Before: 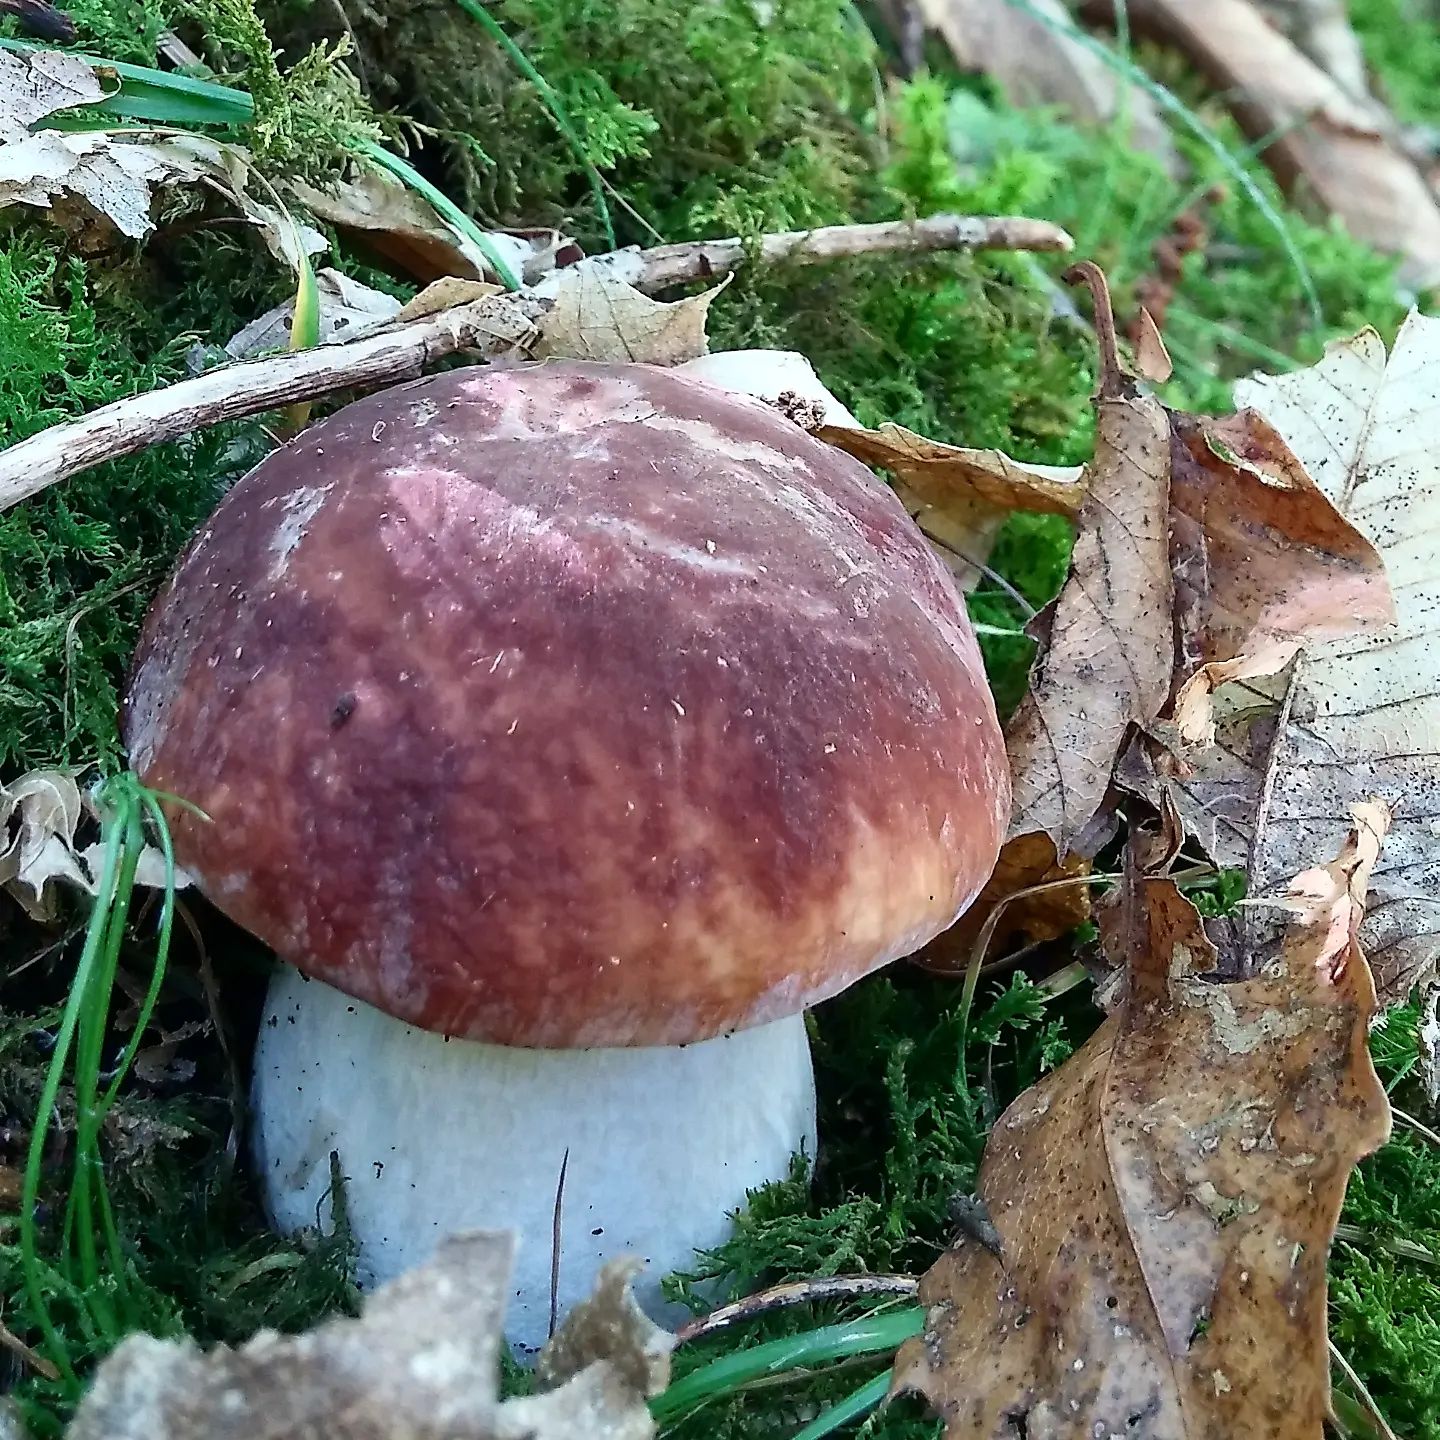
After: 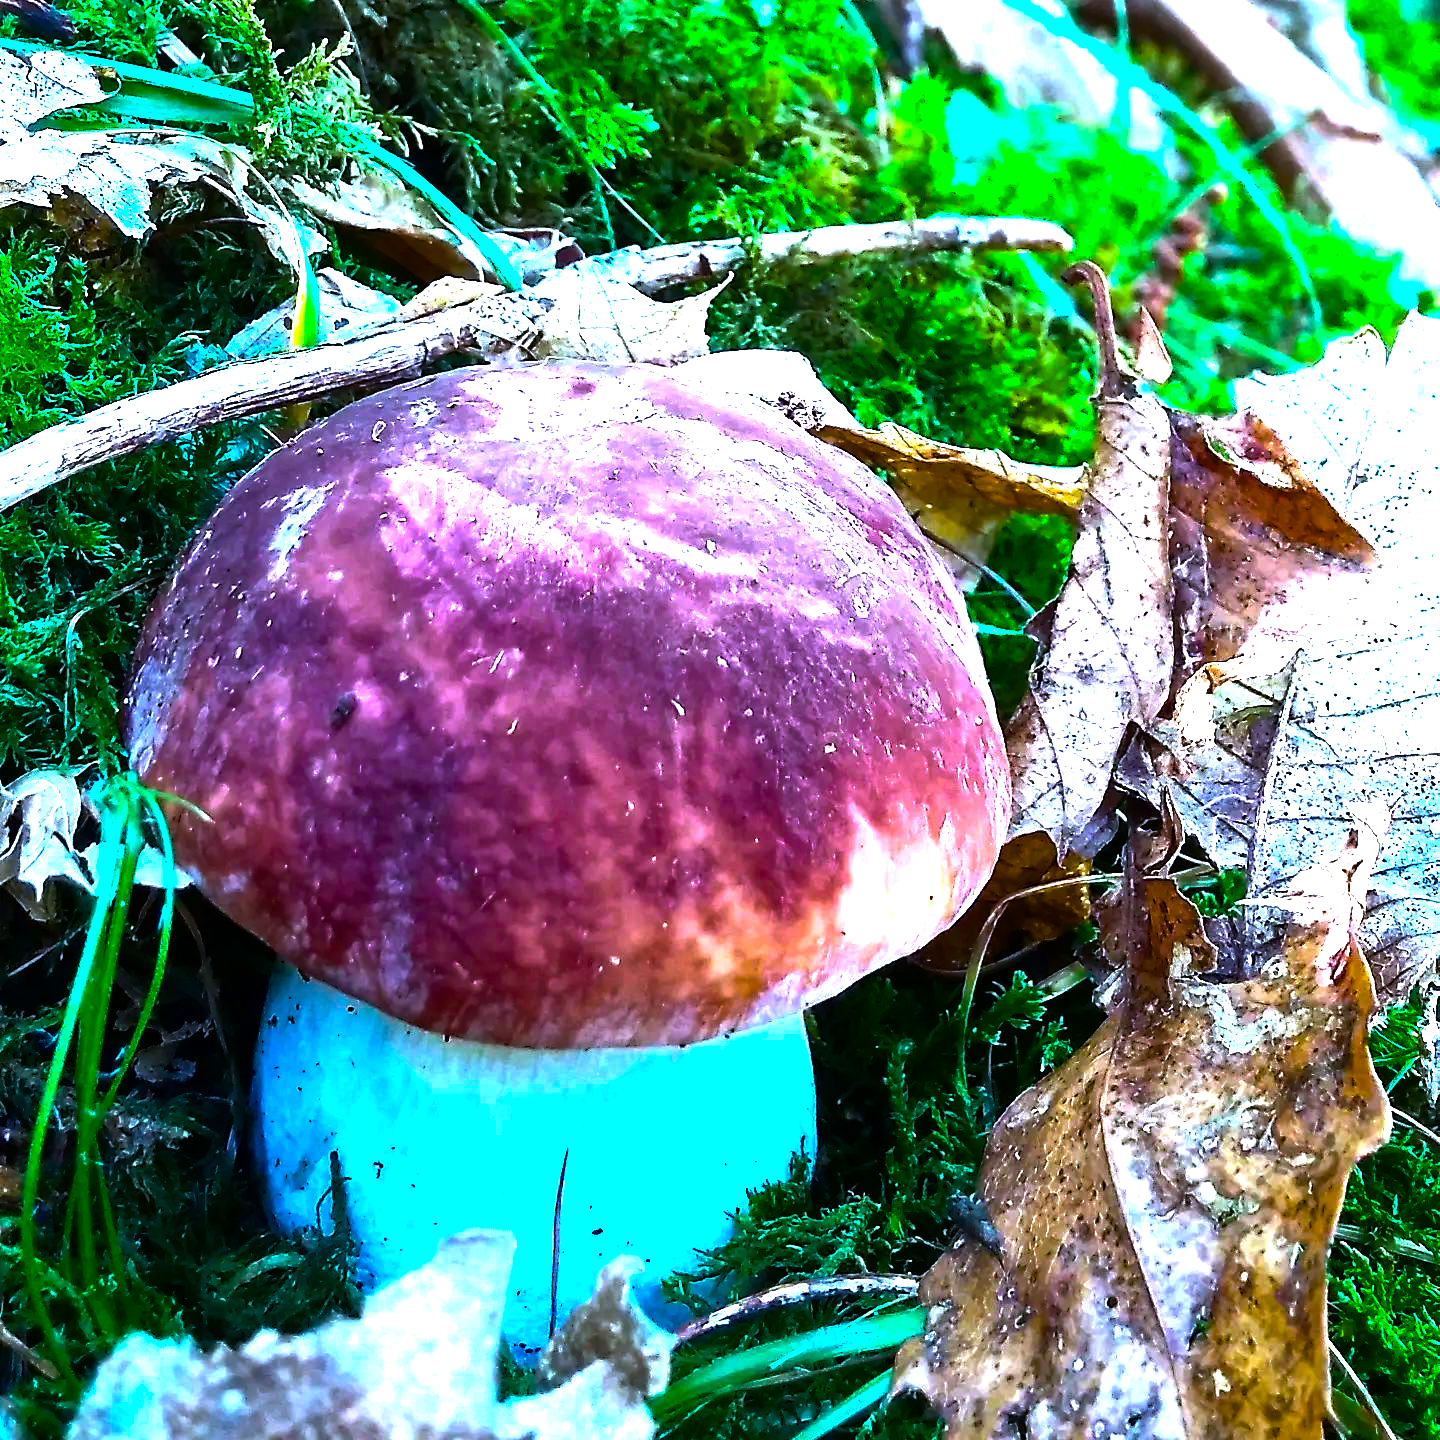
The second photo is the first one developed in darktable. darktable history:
color balance rgb: linear chroma grading › shadows -30%, linear chroma grading › global chroma 35%, perceptual saturation grading › global saturation 75%, perceptual saturation grading › shadows -30%, perceptual brilliance grading › highlights 75%, perceptual brilliance grading › shadows -30%, global vibrance 35%
white balance: red 0.948, green 1.02, blue 1.176
